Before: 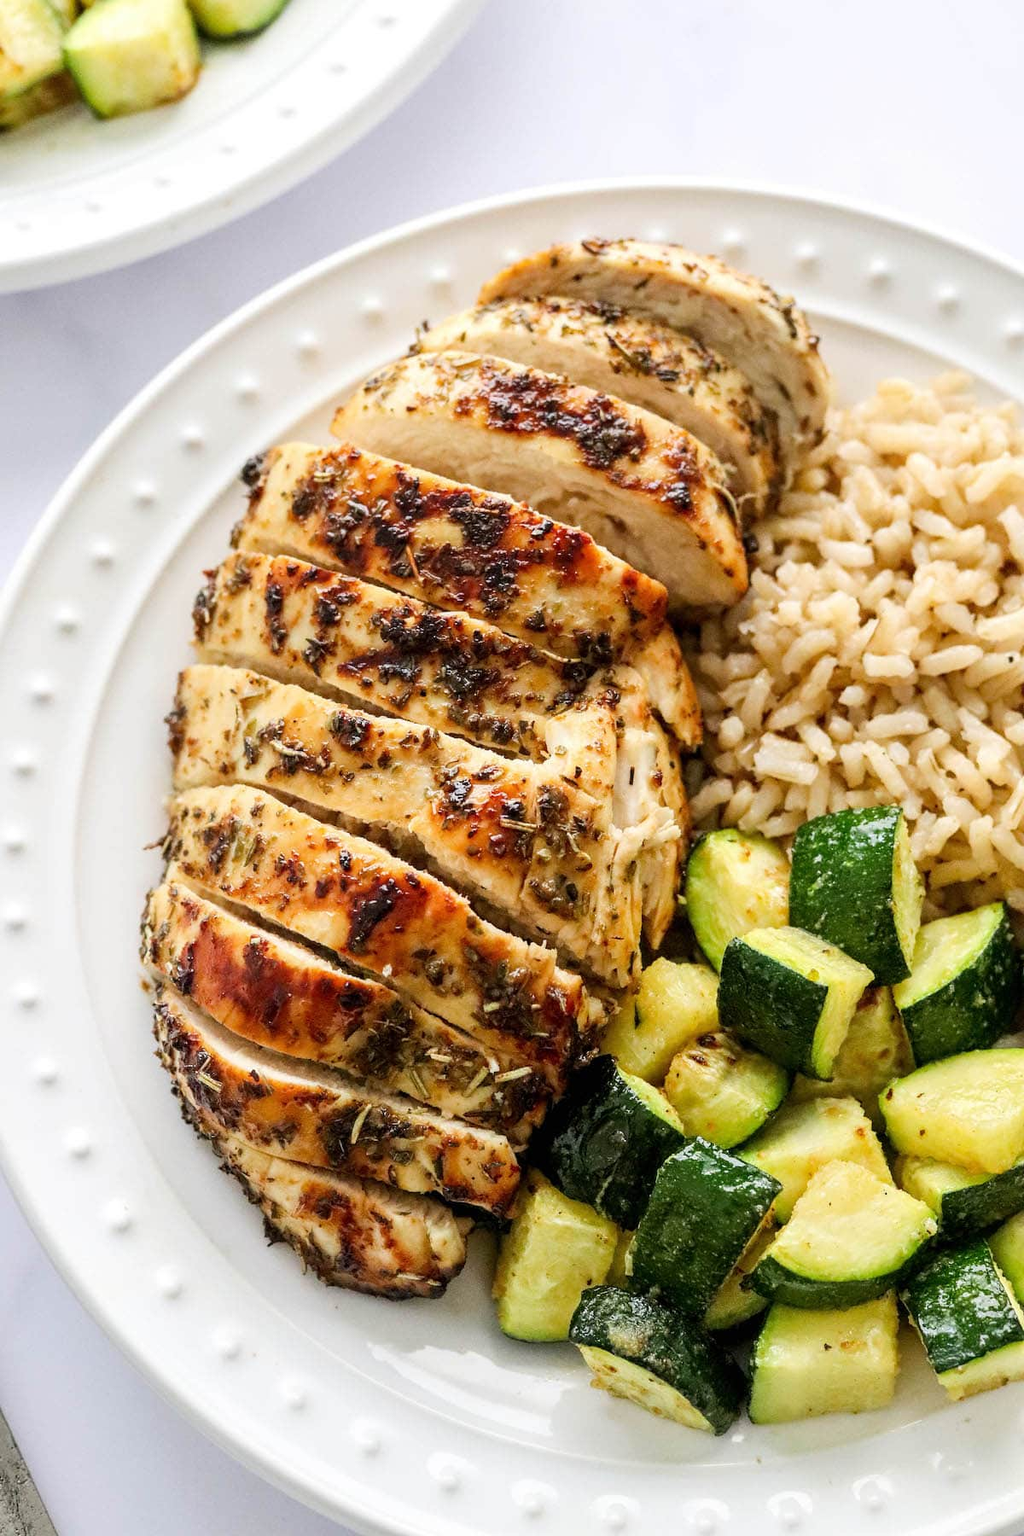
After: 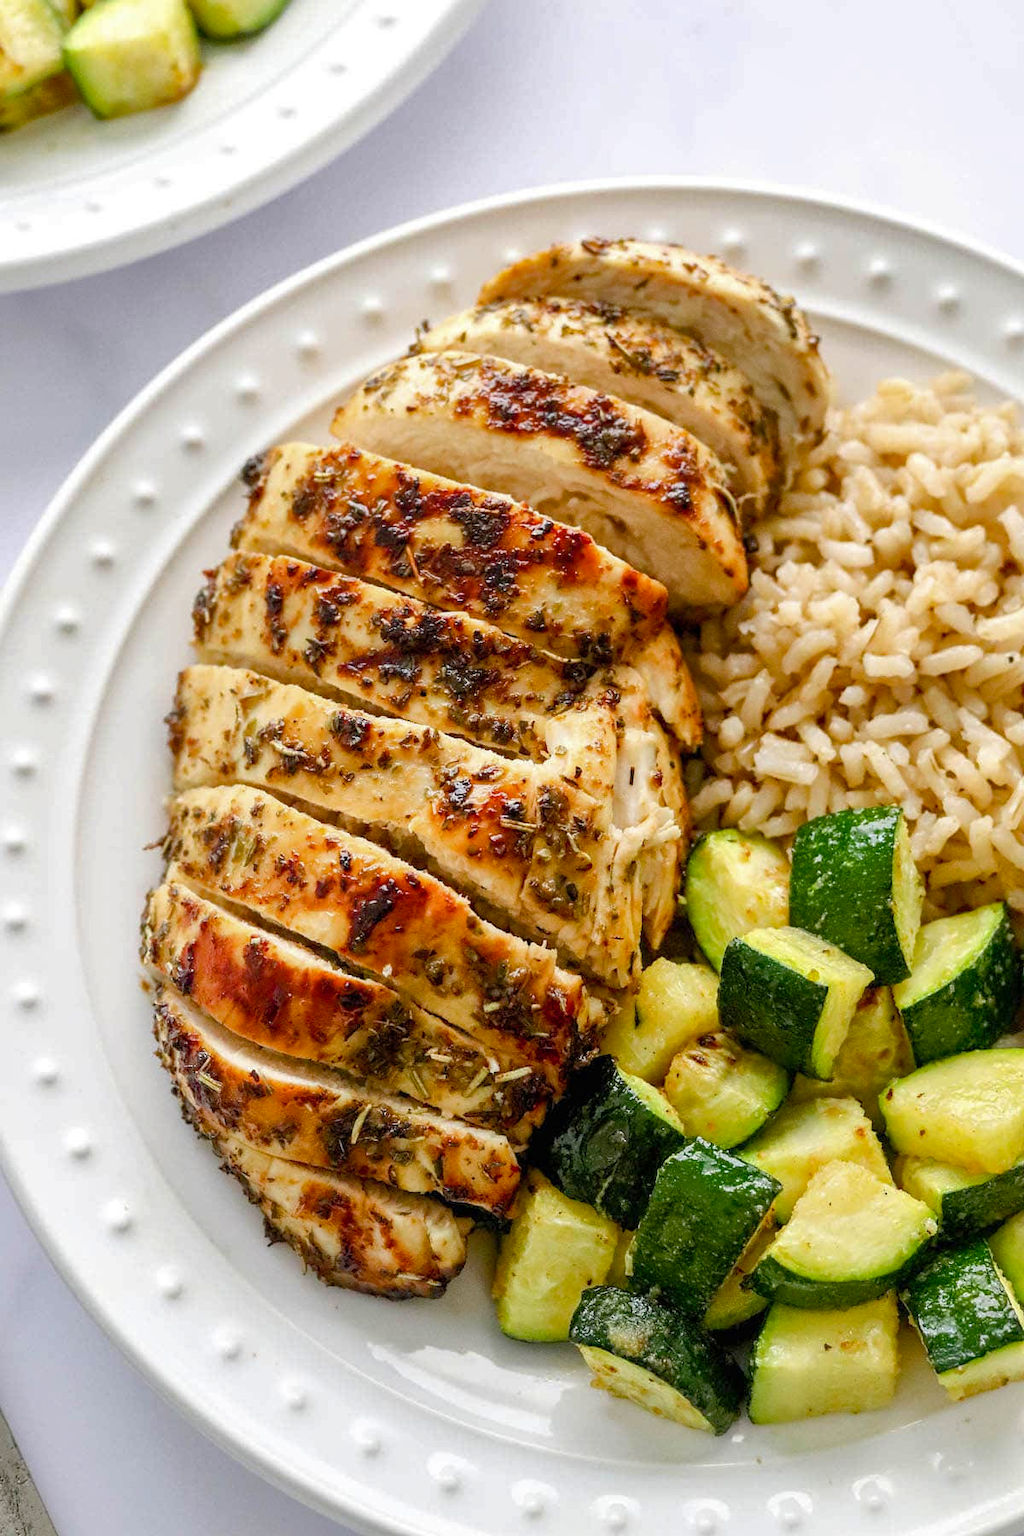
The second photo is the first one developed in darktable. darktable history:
color balance rgb: perceptual saturation grading › global saturation 20%, perceptual saturation grading › highlights -25%, perceptual saturation grading › shadows 25%
shadows and highlights: on, module defaults
